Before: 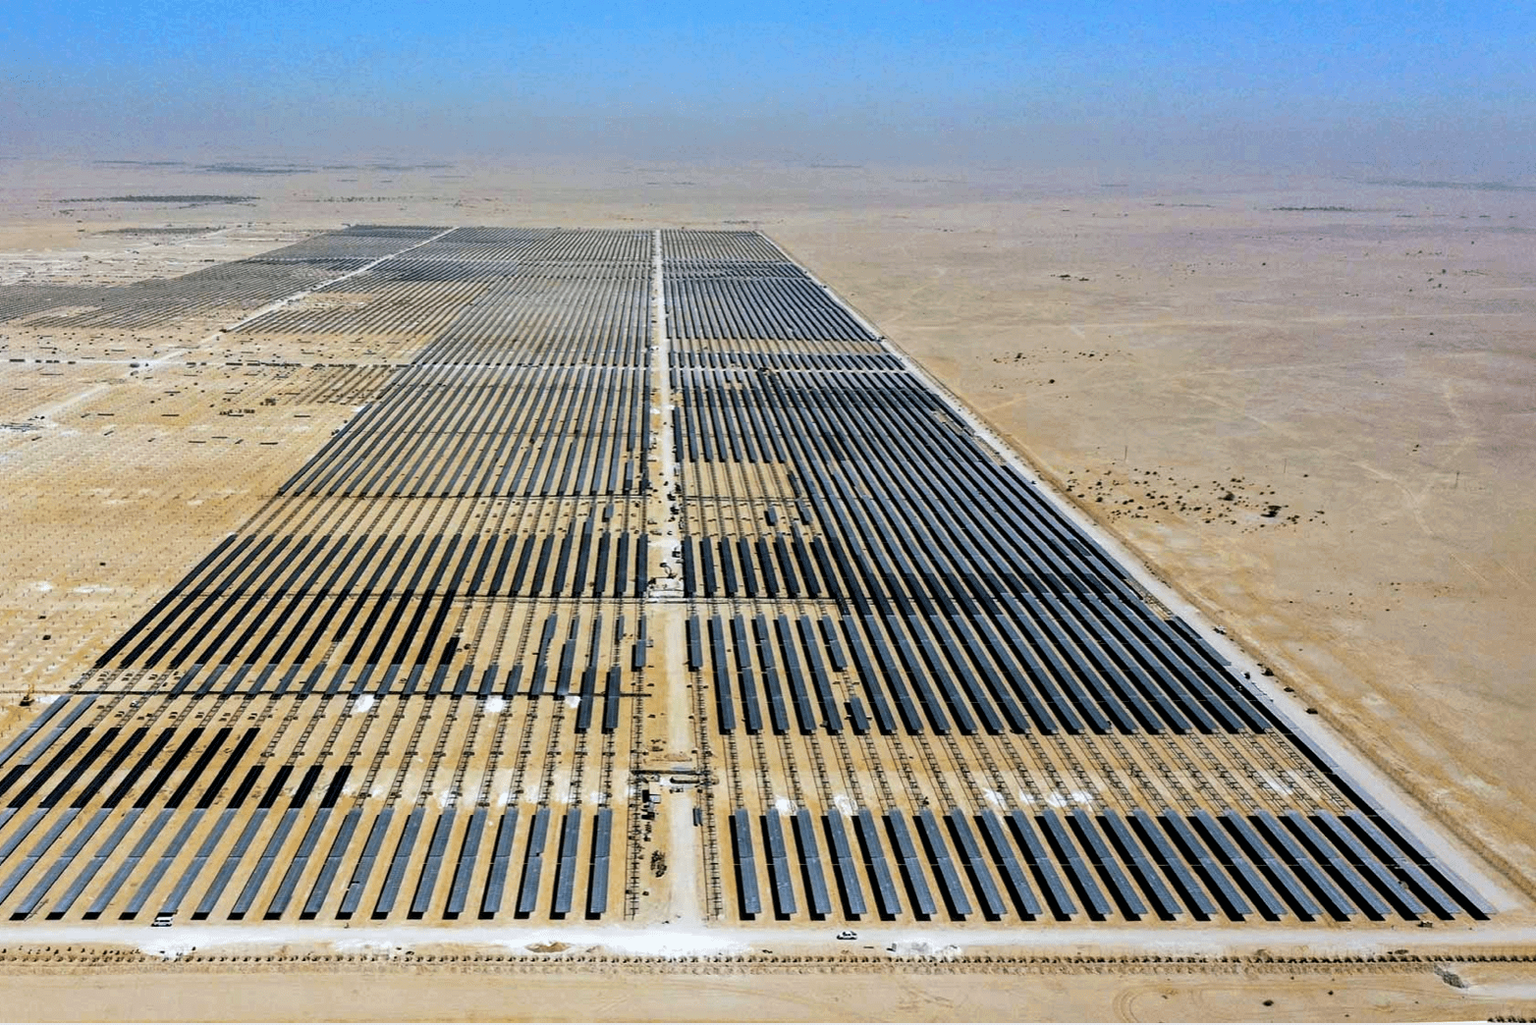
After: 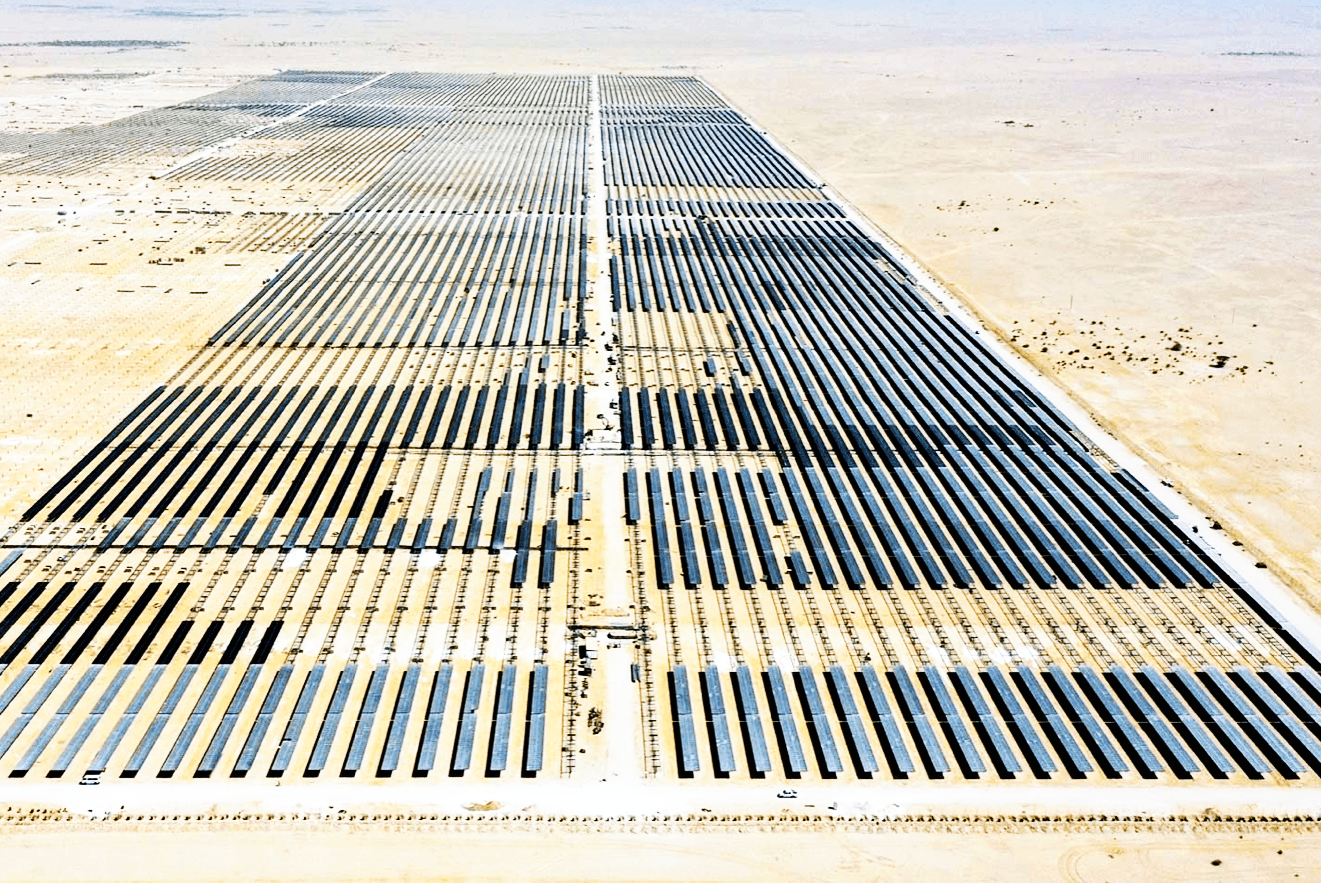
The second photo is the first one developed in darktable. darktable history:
crop and rotate: left 4.841%, top 15.259%, right 10.675%
base curve: curves: ch0 [(0, 0) (0.007, 0.004) (0.027, 0.03) (0.046, 0.07) (0.207, 0.54) (0.442, 0.872) (0.673, 0.972) (1, 1)], preserve colors none
